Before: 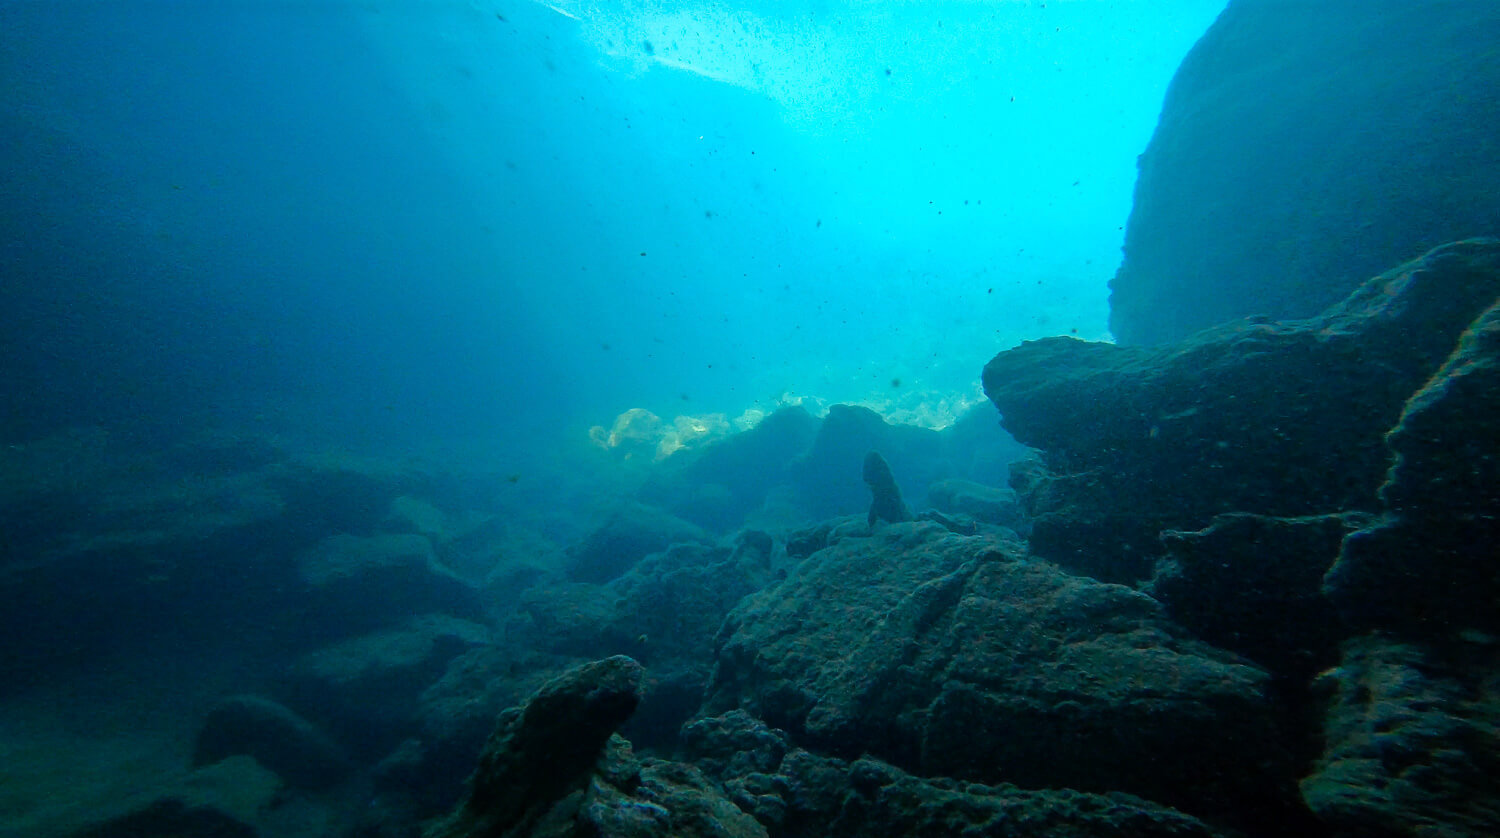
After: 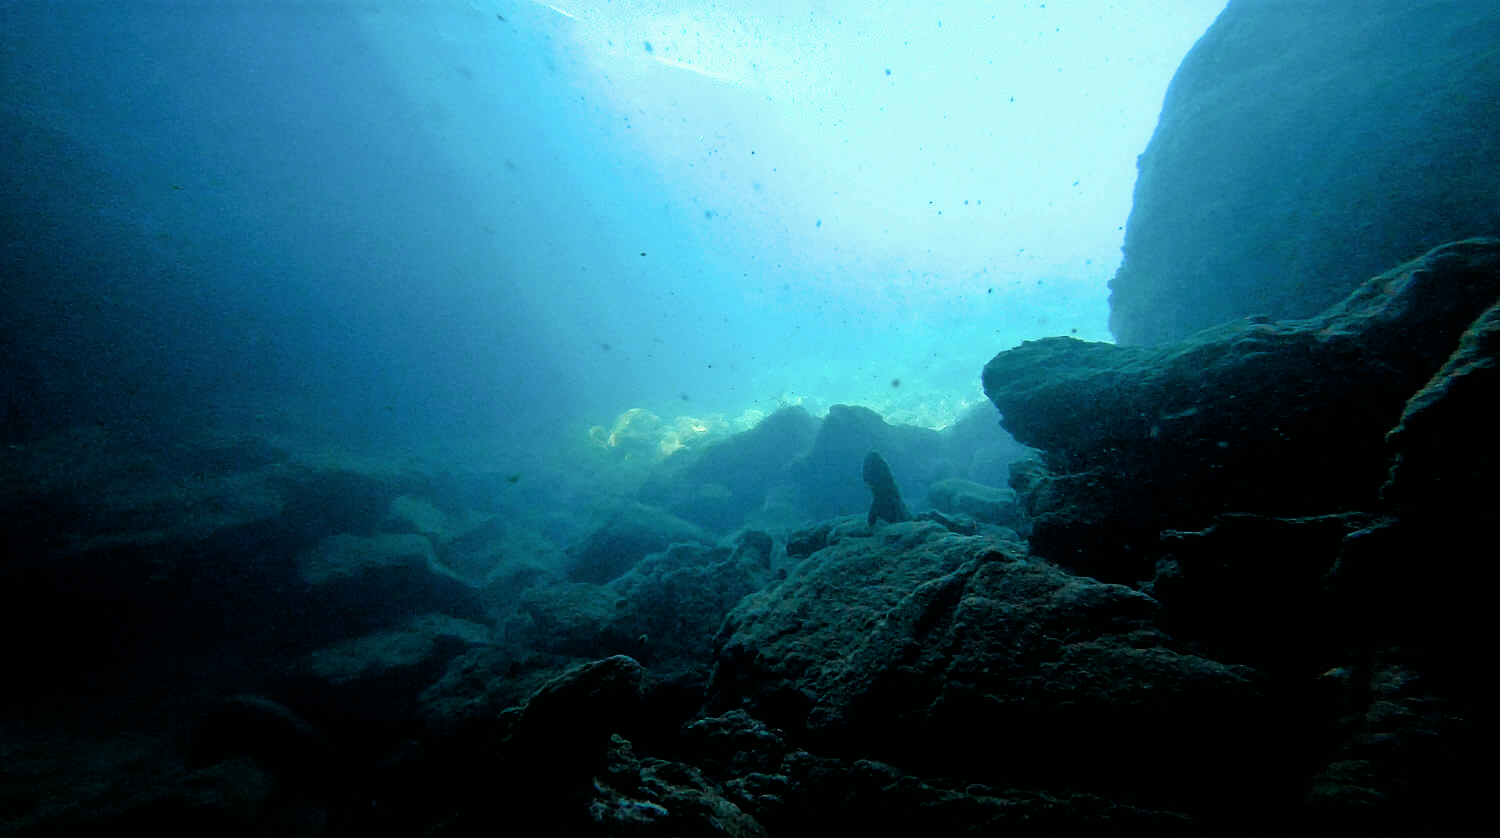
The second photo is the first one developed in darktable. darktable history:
filmic rgb: black relative exposure -3.63 EV, white relative exposure 2.16 EV, hardness 3.62
color correction: highlights b* 3
